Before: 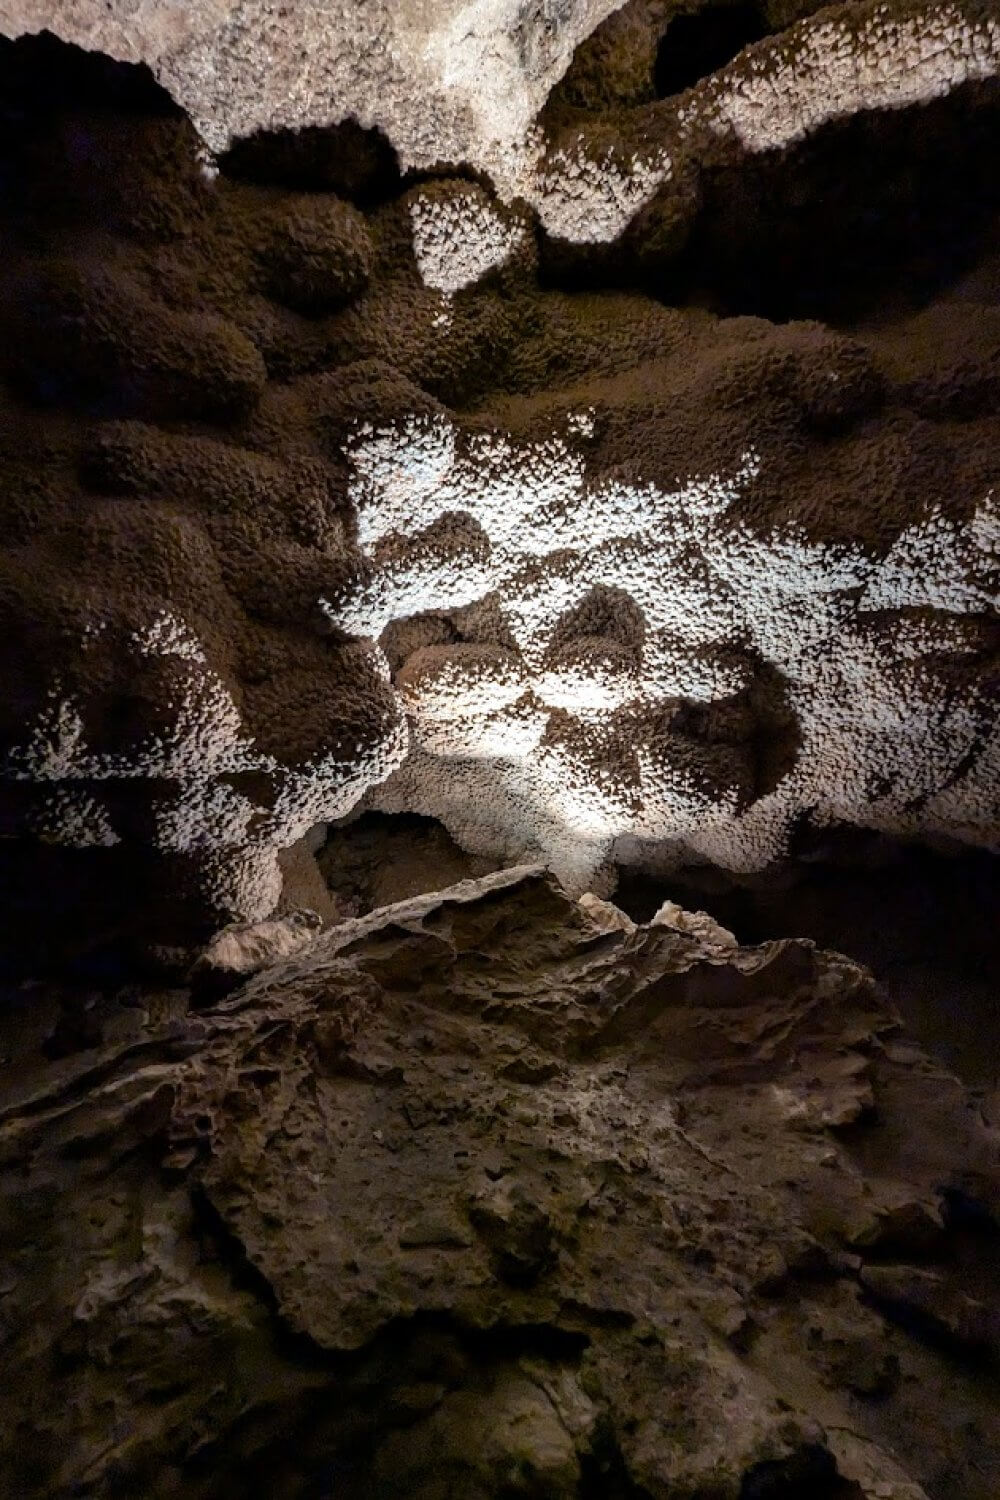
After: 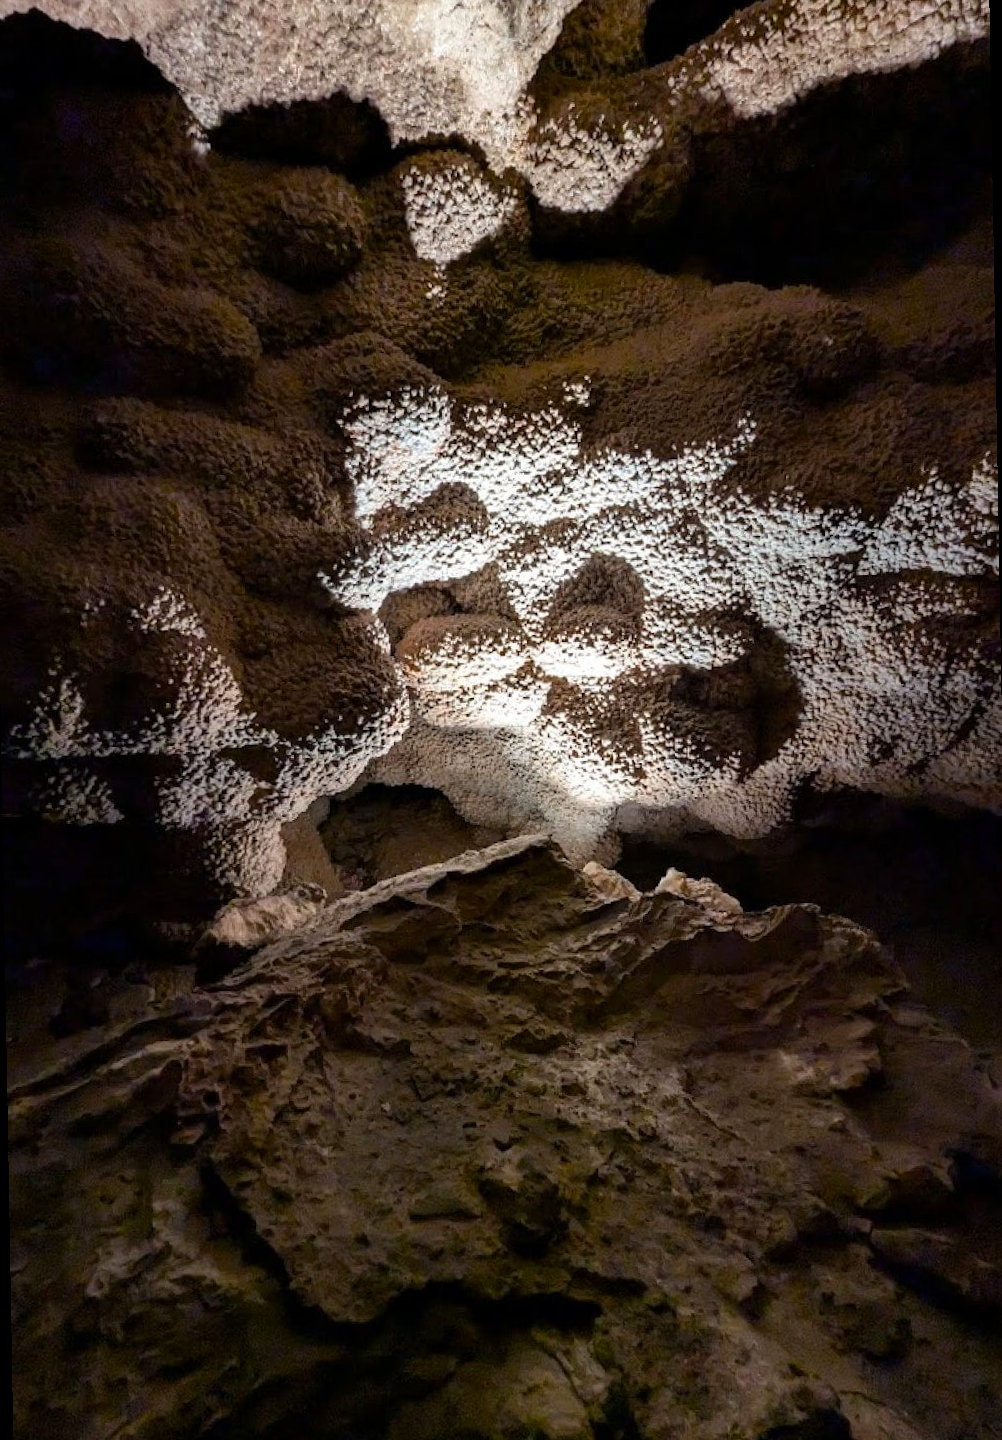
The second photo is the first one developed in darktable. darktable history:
color balance rgb: linear chroma grading › shadows 19.44%, linear chroma grading › highlights 3.42%, linear chroma grading › mid-tones 10.16%
rotate and perspective: rotation -1°, crop left 0.011, crop right 0.989, crop top 0.025, crop bottom 0.975
